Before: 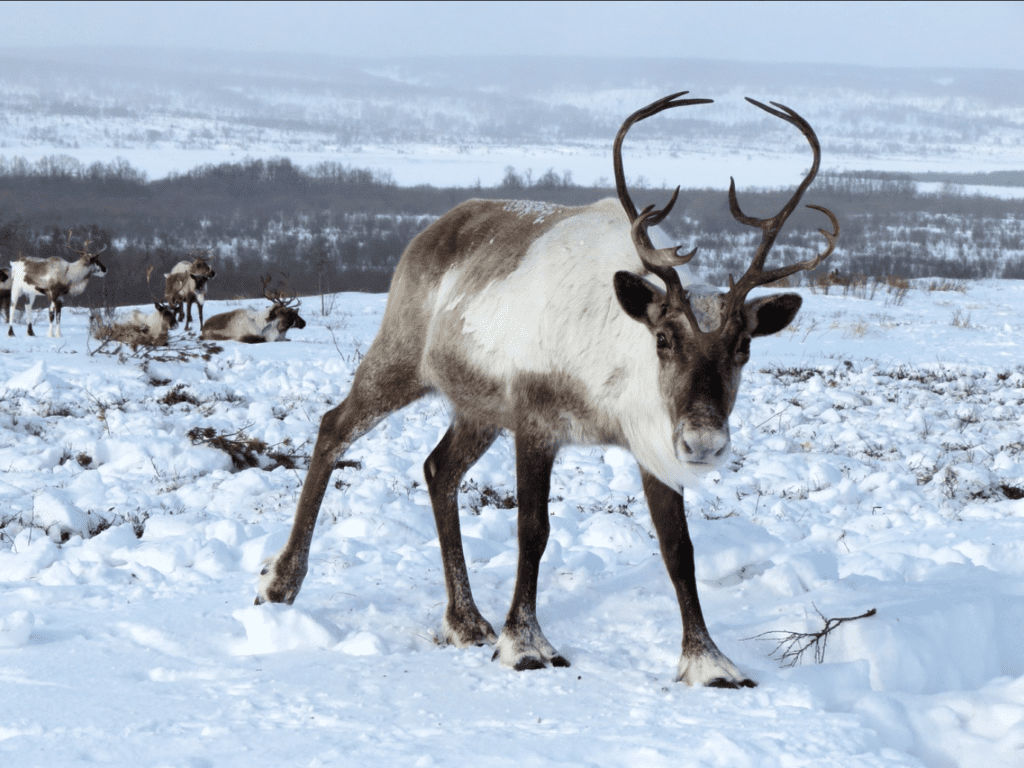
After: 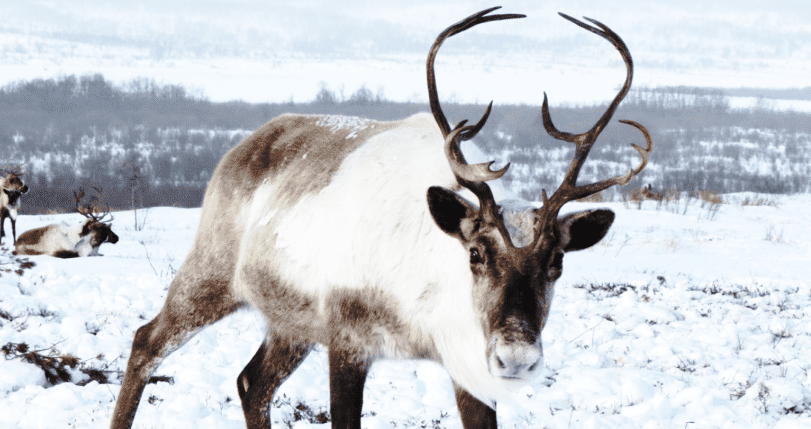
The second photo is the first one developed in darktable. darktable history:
base curve: curves: ch0 [(0, 0) (0.032, 0.037) (0.105, 0.228) (0.435, 0.76) (0.856, 0.983) (1, 1)], preserve colors none
crop: left 18.266%, top 11.074%, right 2.485%, bottom 32.947%
